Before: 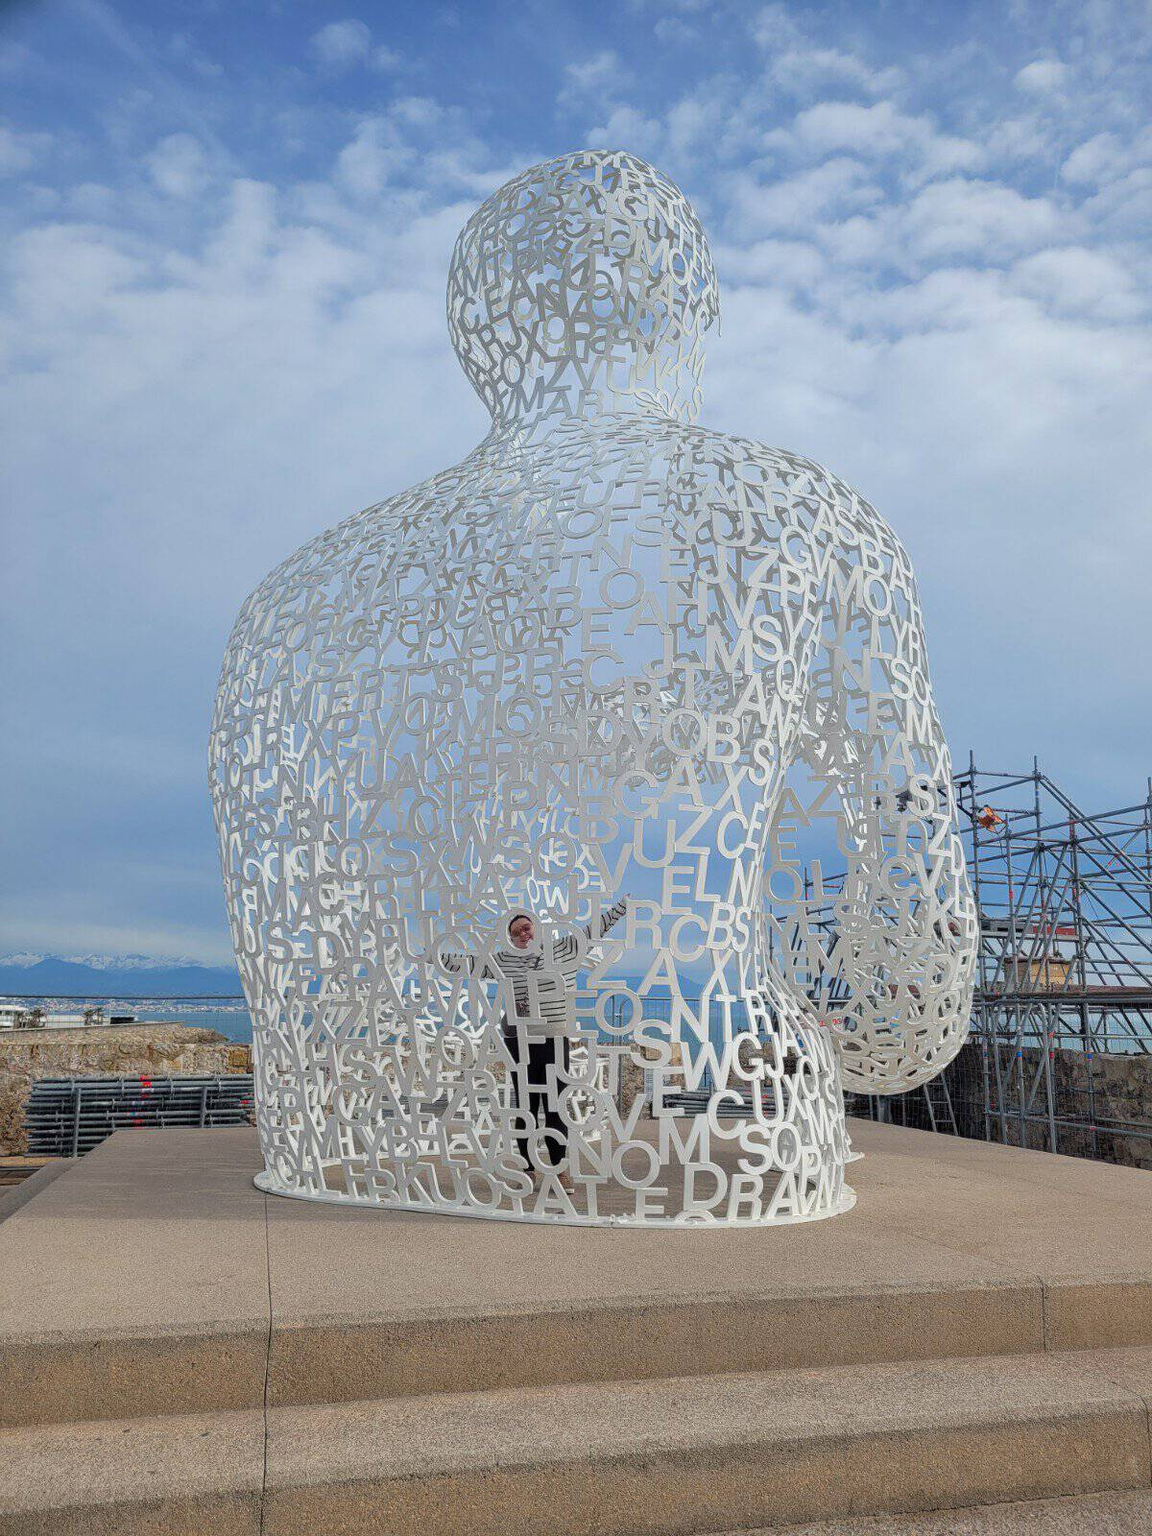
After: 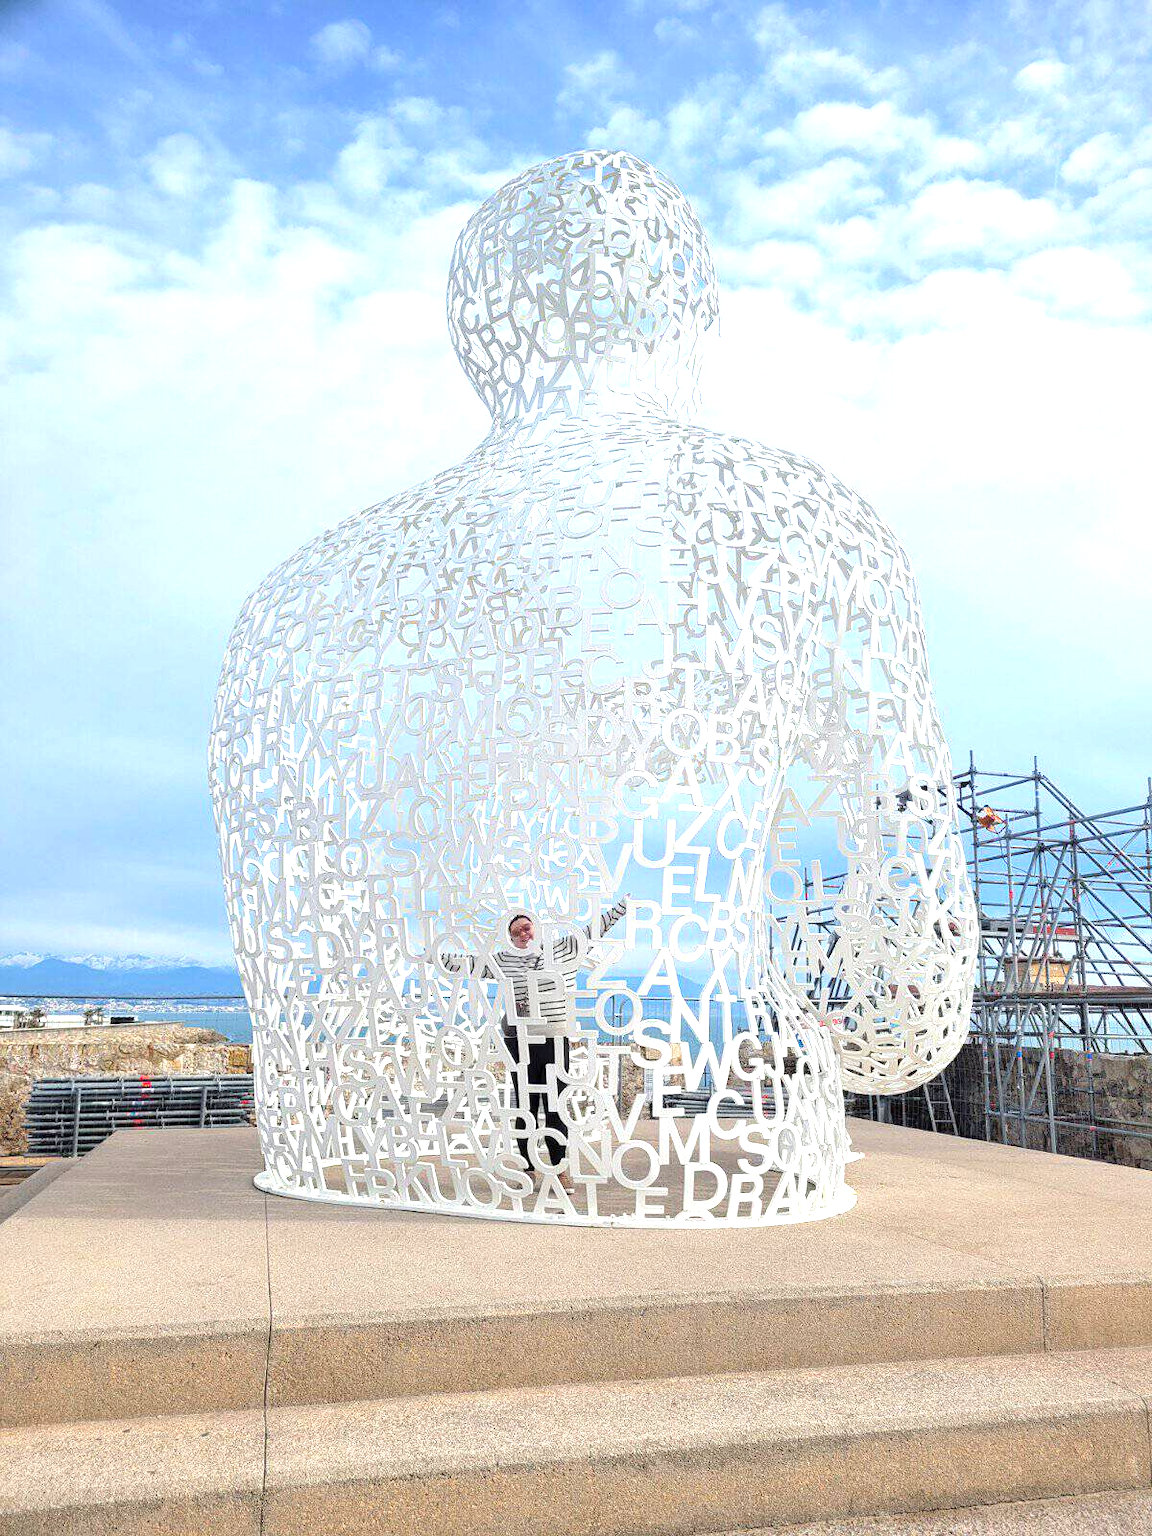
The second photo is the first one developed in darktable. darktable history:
exposure: exposure 1.224 EV, compensate highlight preservation false
